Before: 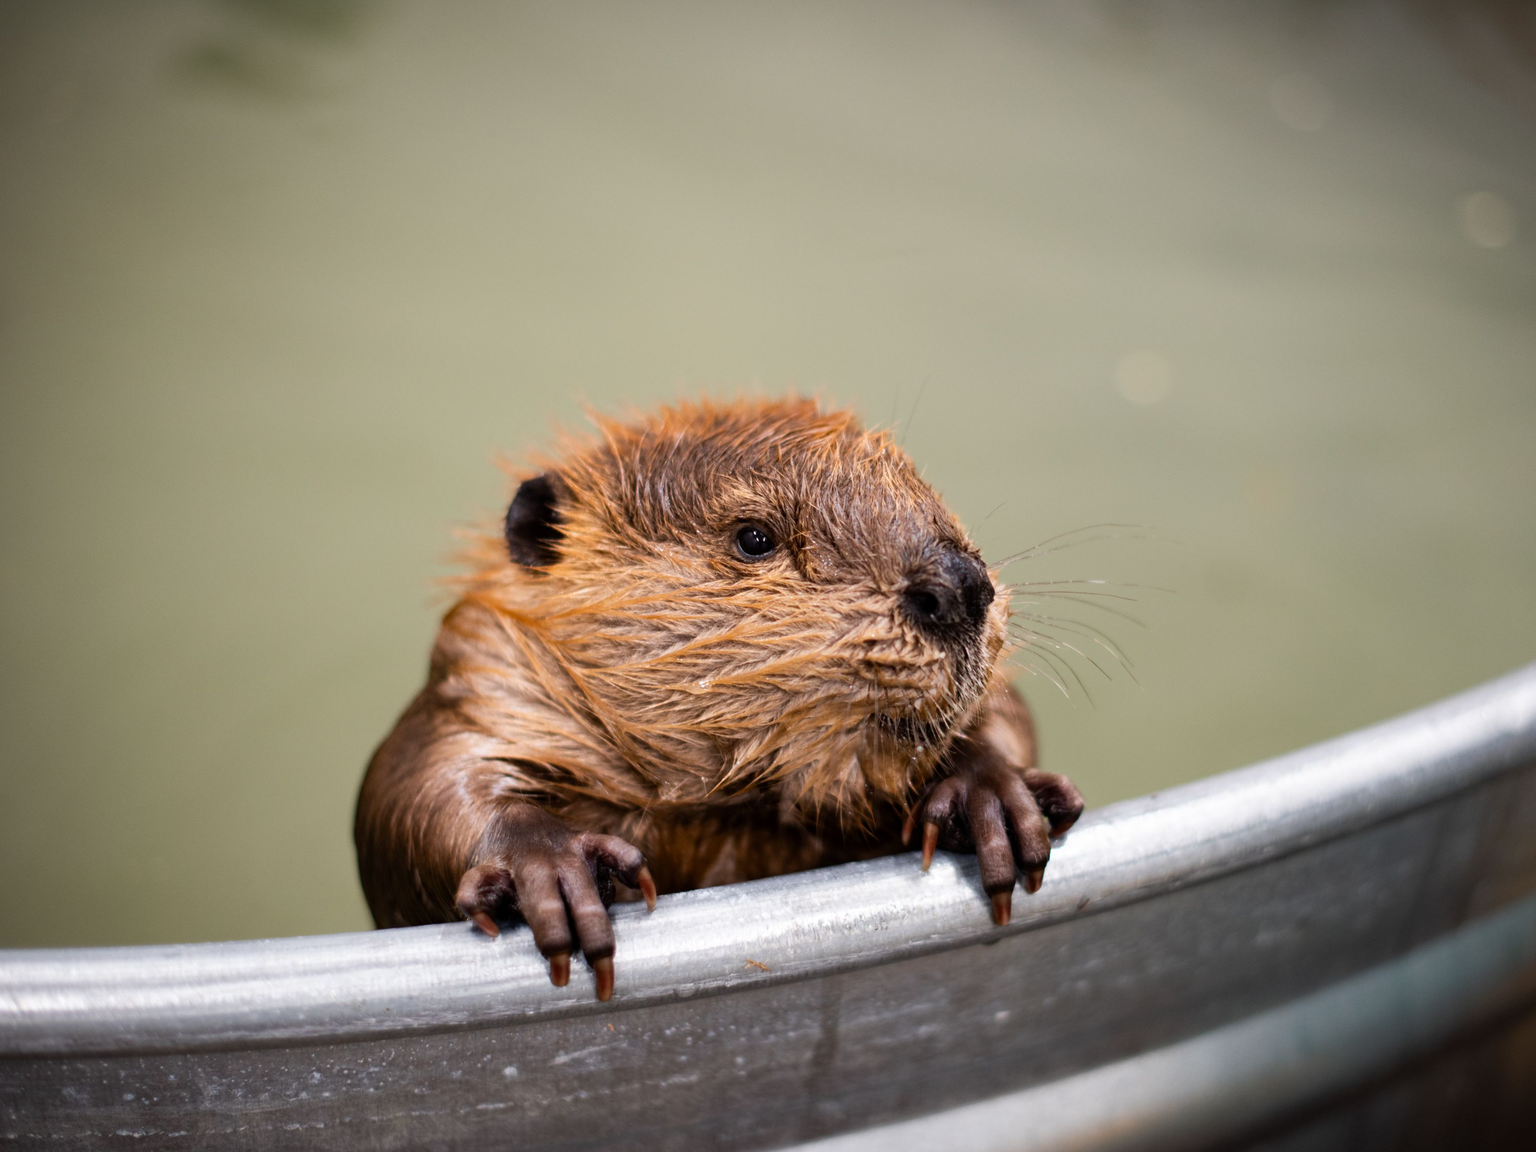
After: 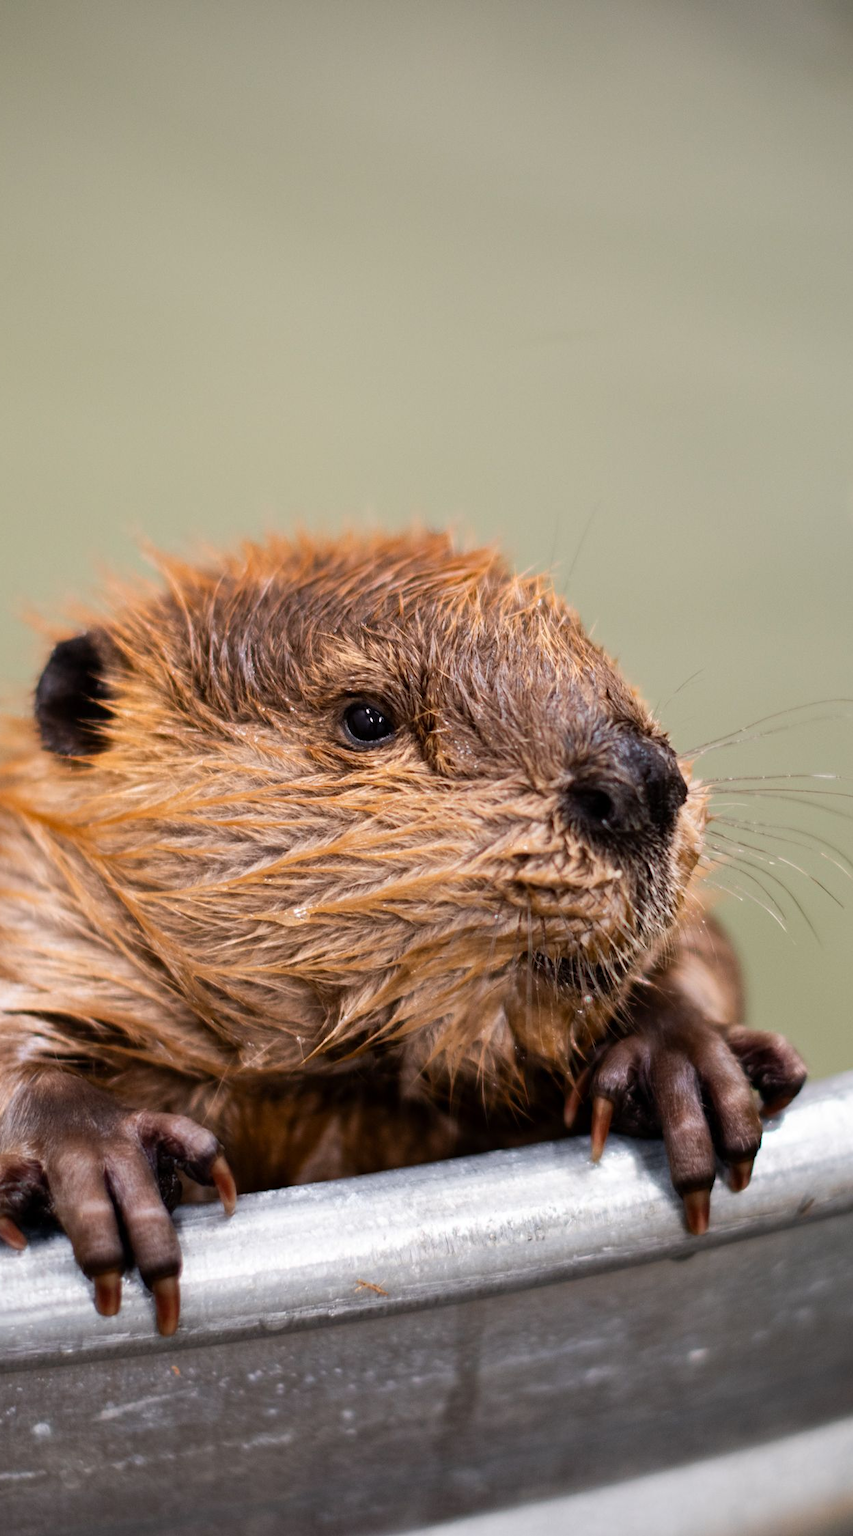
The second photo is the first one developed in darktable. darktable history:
white balance: emerald 1
crop: left 31.229%, right 27.105%
